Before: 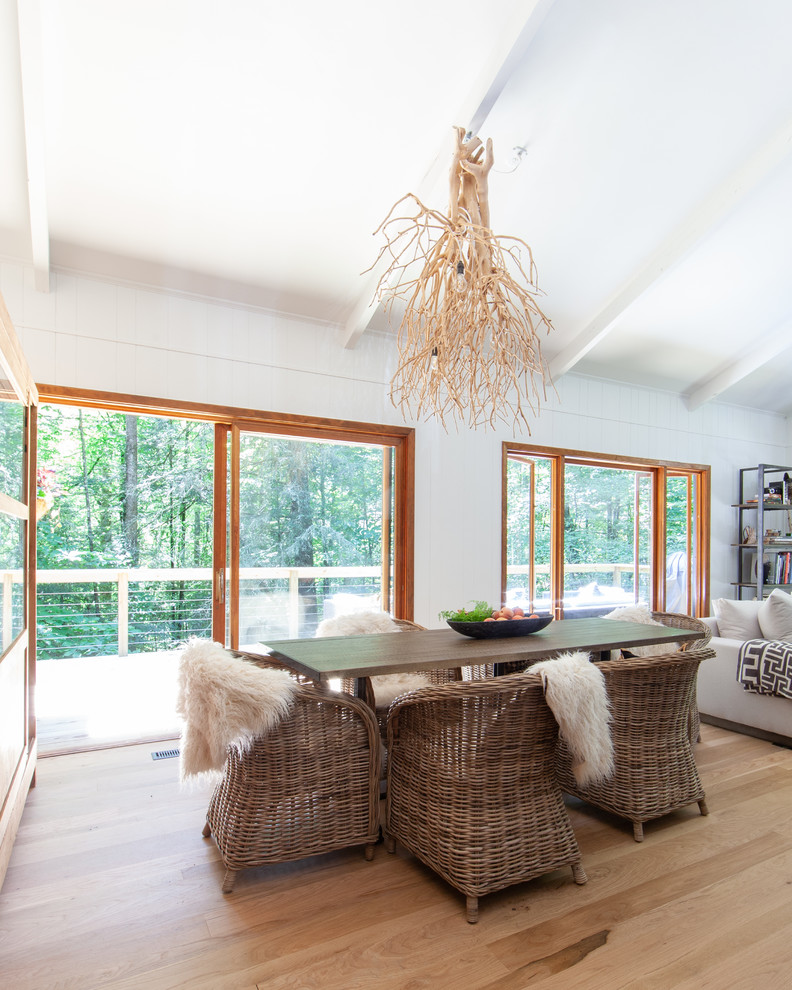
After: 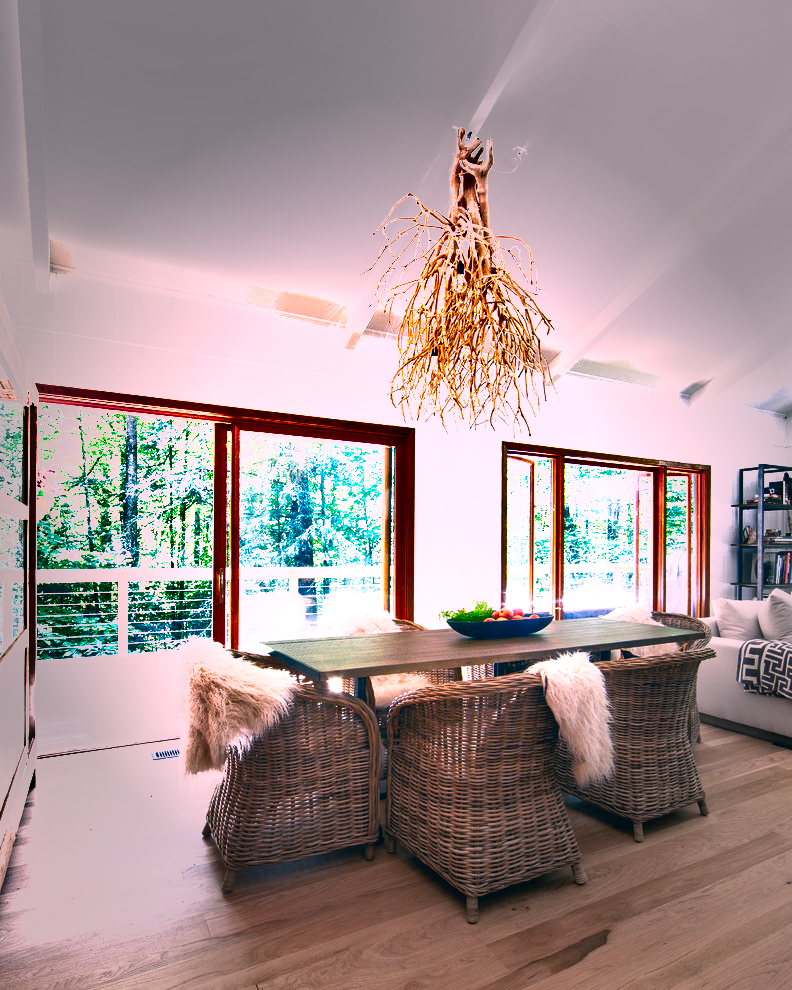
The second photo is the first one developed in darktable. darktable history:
color balance rgb: power › luminance 1.496%, perceptual saturation grading › global saturation 8.768%, perceptual brilliance grading › global brilliance 24.984%
color correction: highlights a* 16.54, highlights b* 0.297, shadows a* -15.35, shadows b* -14.51, saturation 1.54
vignetting: fall-off start 40.66%, fall-off radius 40.35%, unbound false
shadows and highlights: shadows 30.59, highlights -62.63, highlights color adjustment 53.54%, soften with gaussian
